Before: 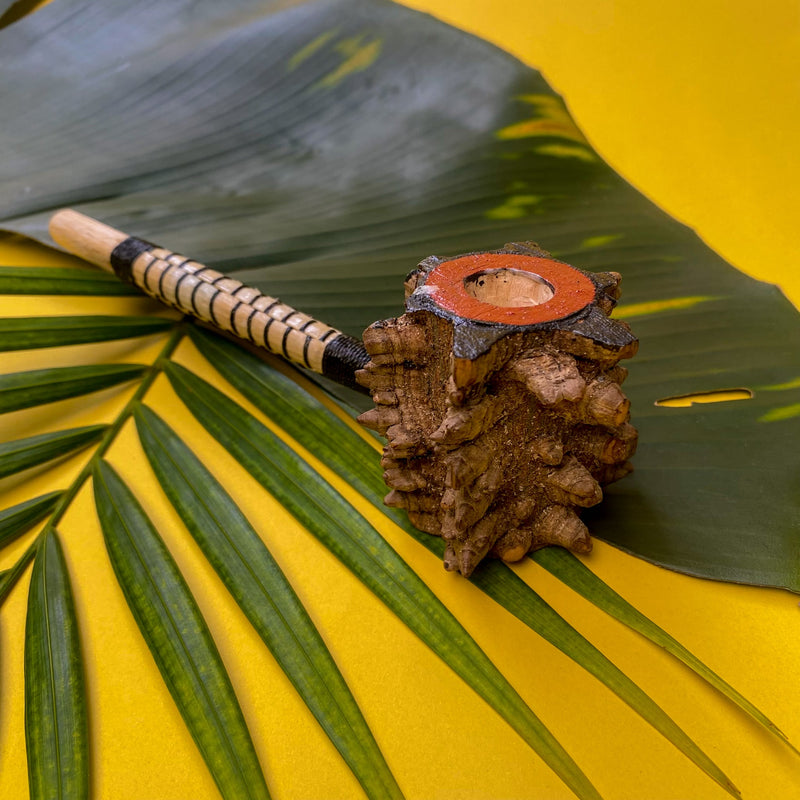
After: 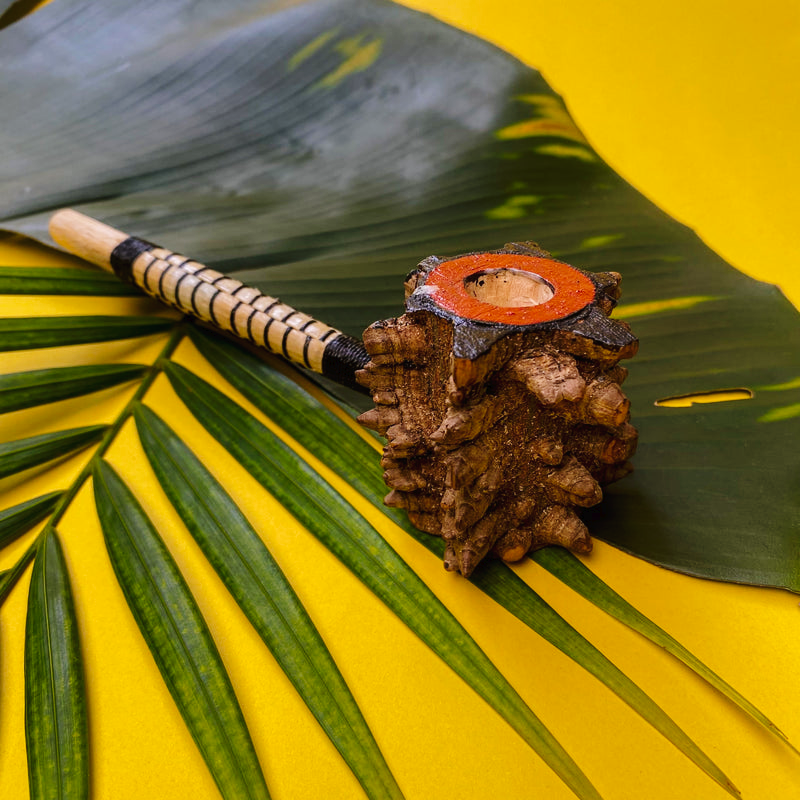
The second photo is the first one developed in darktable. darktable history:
tone curve: curves: ch0 [(0, 0) (0.003, 0.018) (0.011, 0.019) (0.025, 0.024) (0.044, 0.037) (0.069, 0.053) (0.1, 0.075) (0.136, 0.105) (0.177, 0.136) (0.224, 0.179) (0.277, 0.244) (0.335, 0.319) (0.399, 0.4) (0.468, 0.495) (0.543, 0.58) (0.623, 0.671) (0.709, 0.757) (0.801, 0.838) (0.898, 0.913) (1, 1)], preserve colors none
